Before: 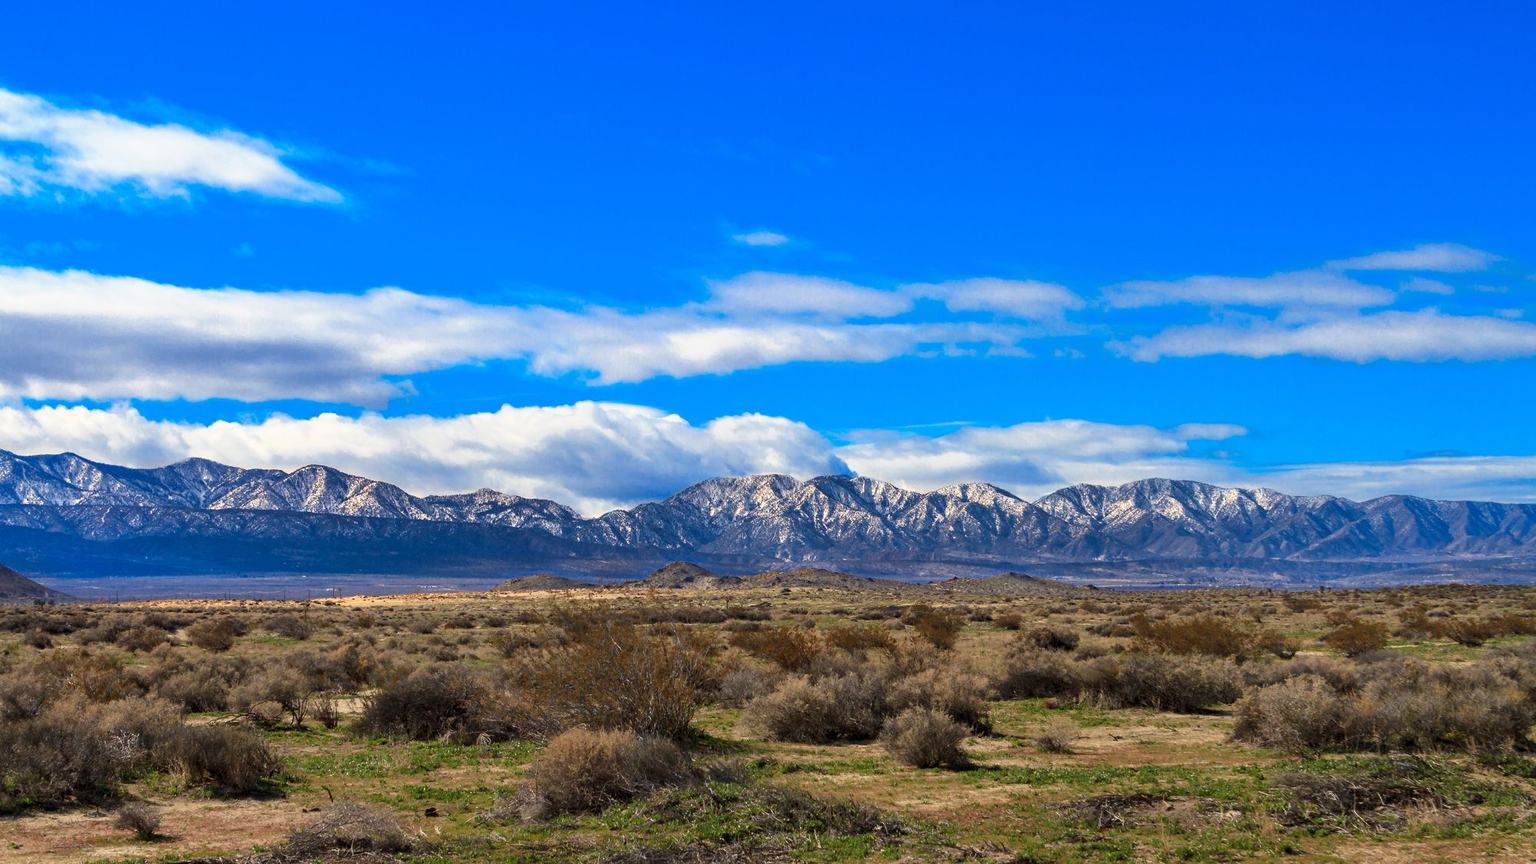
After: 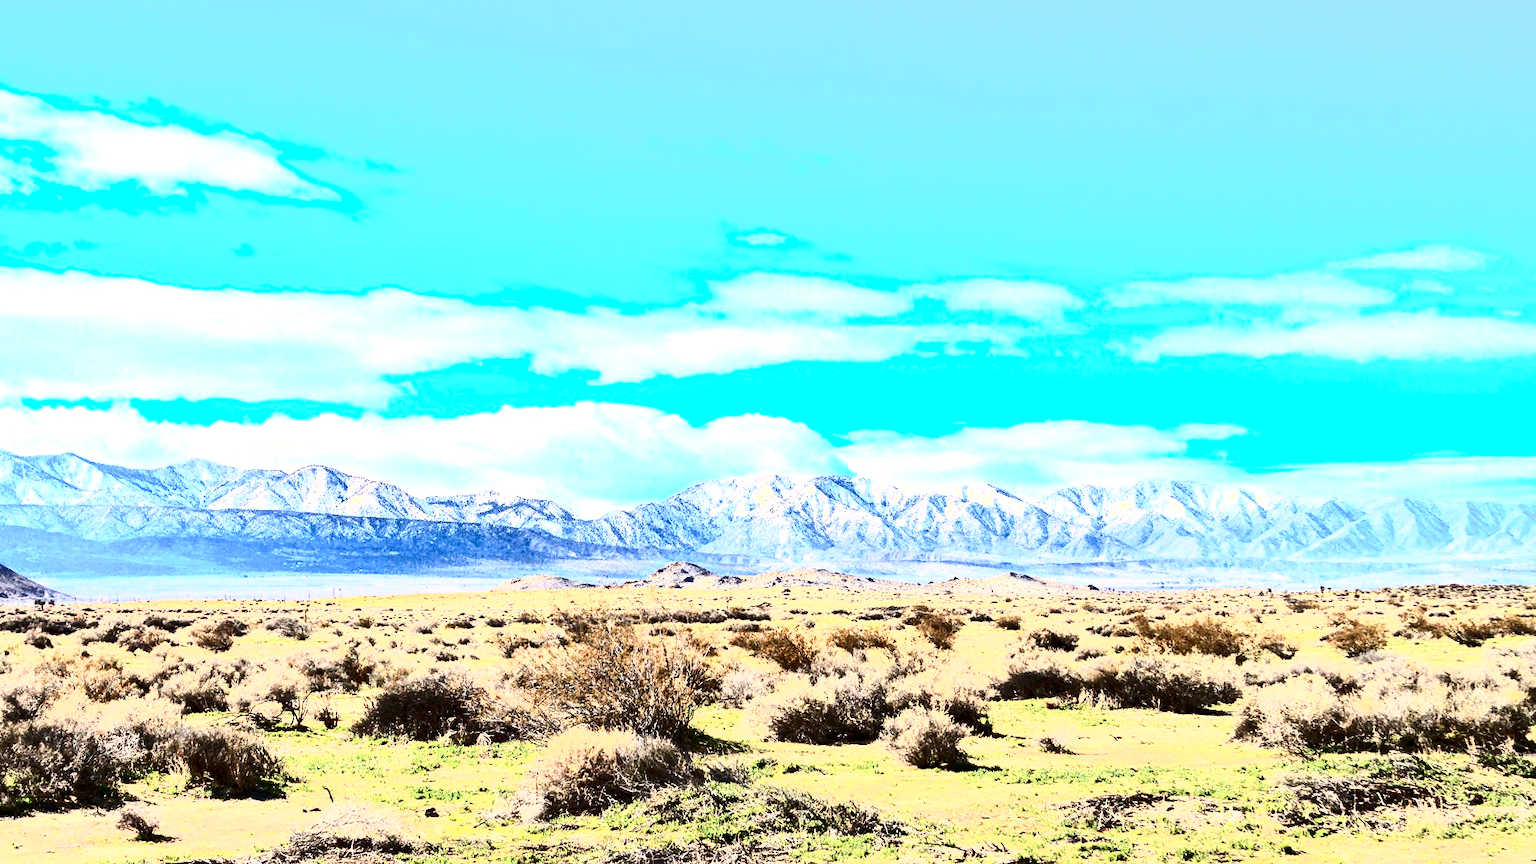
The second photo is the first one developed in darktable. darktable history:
contrast brightness saturation: contrast 0.936, brightness 0.196
tone equalizer: -8 EV -0.711 EV, -7 EV -0.704 EV, -6 EV -0.604 EV, -5 EV -0.386 EV, -3 EV 0.371 EV, -2 EV 0.6 EV, -1 EV 0.681 EV, +0 EV 0.722 EV
exposure: black level correction 0, exposure 1.2 EV, compensate highlight preservation false
